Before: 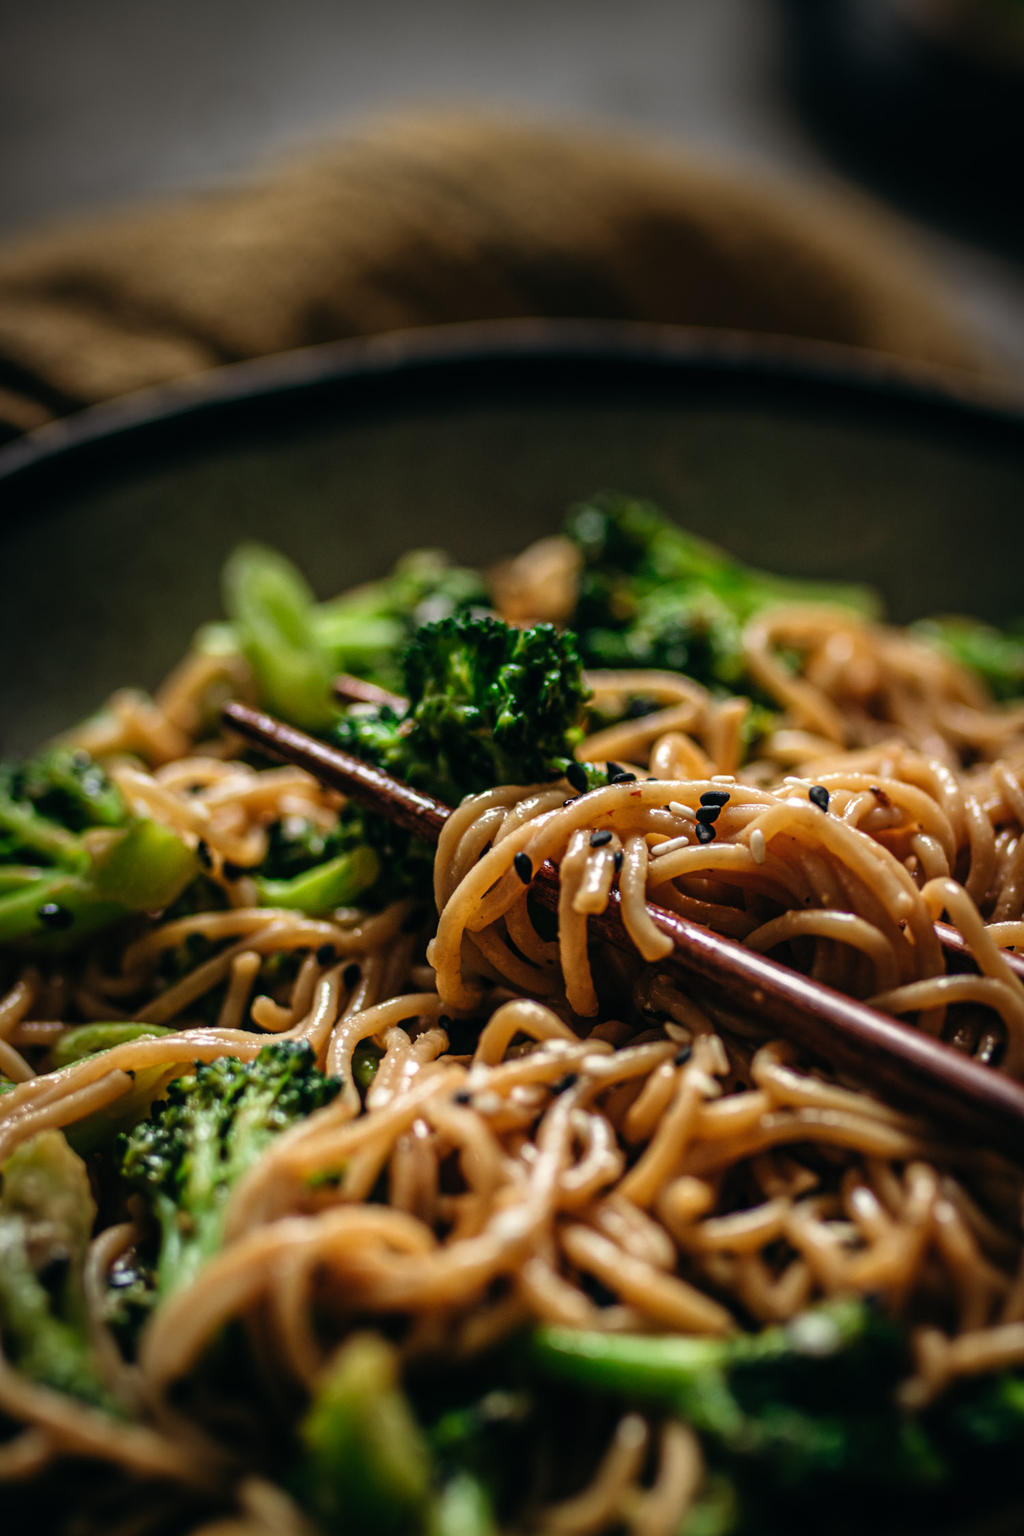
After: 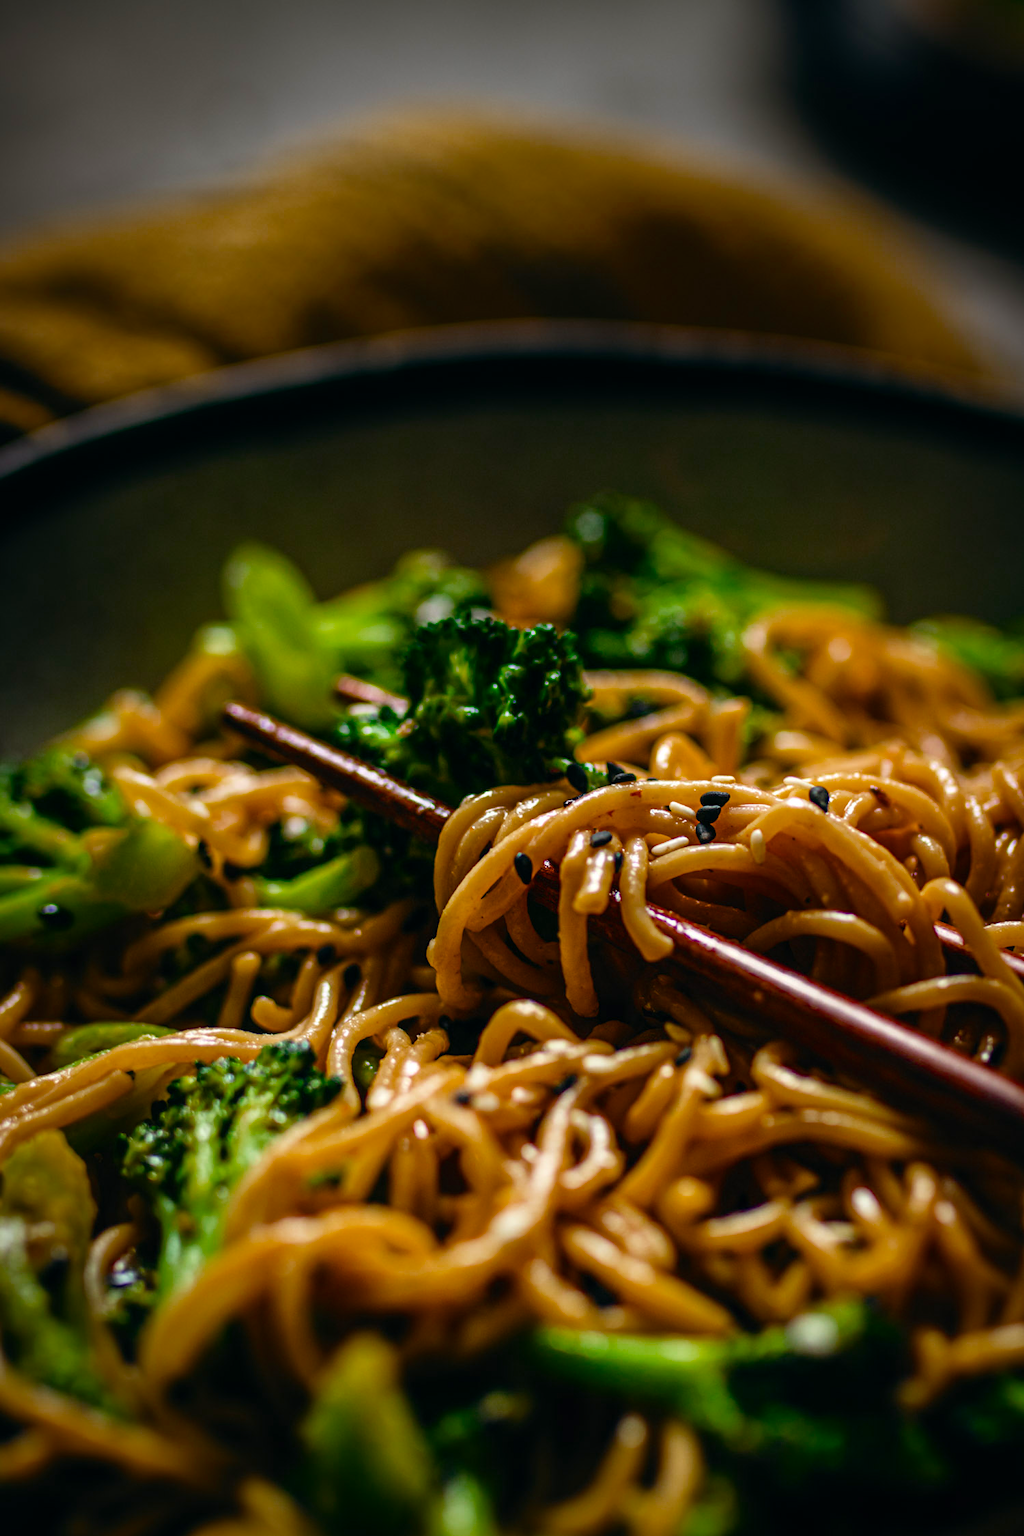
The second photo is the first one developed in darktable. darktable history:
color balance rgb: linear chroma grading › global chroma 10.416%, perceptual saturation grading › global saturation 25.147%, saturation formula JzAzBz (2021)
